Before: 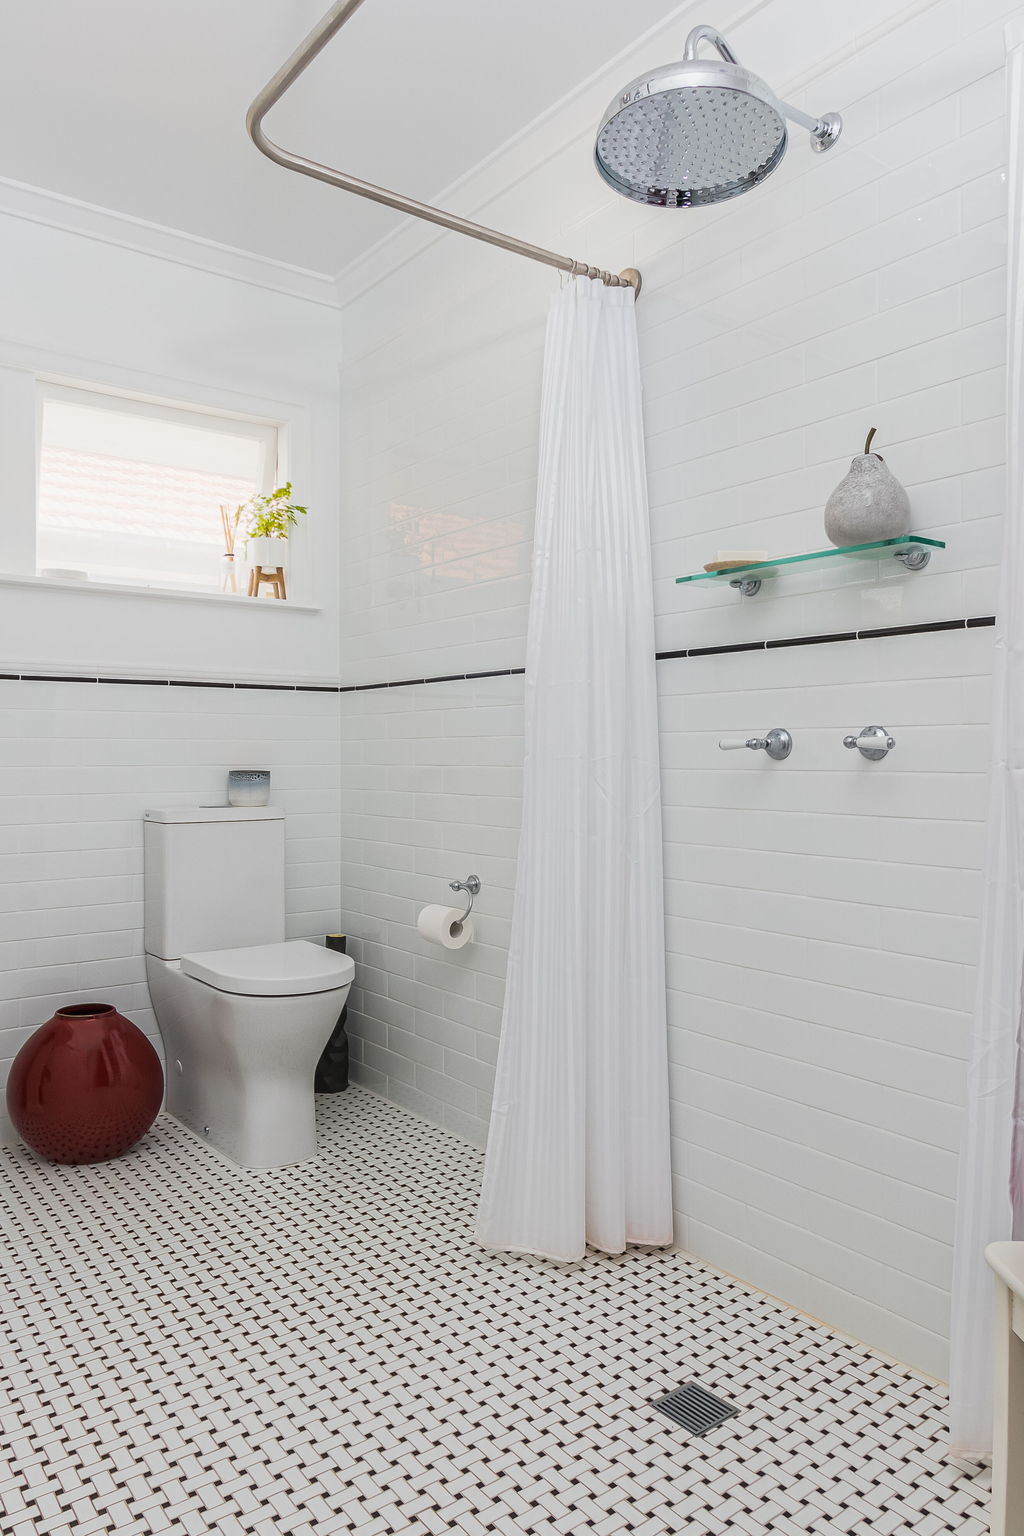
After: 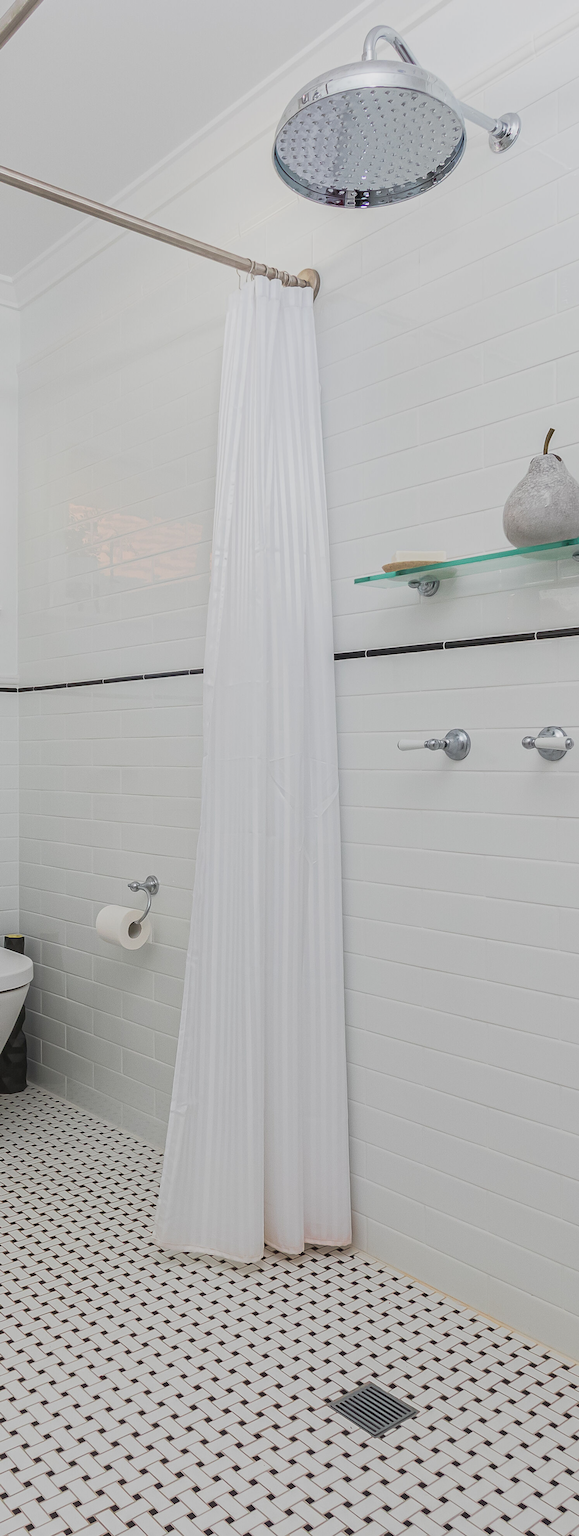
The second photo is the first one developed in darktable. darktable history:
crop: left 31.458%, top 0%, right 11.876%
white balance: emerald 1
color balance rgb: contrast -10%
